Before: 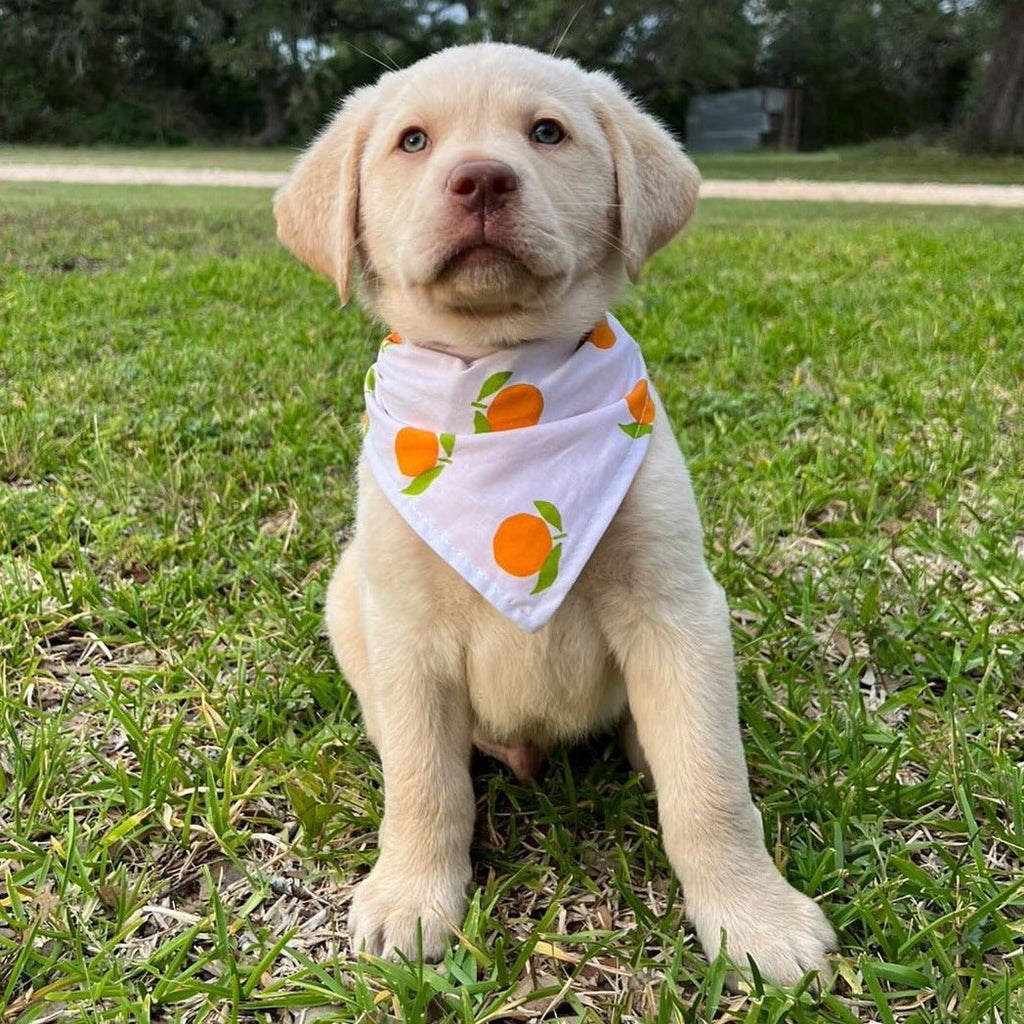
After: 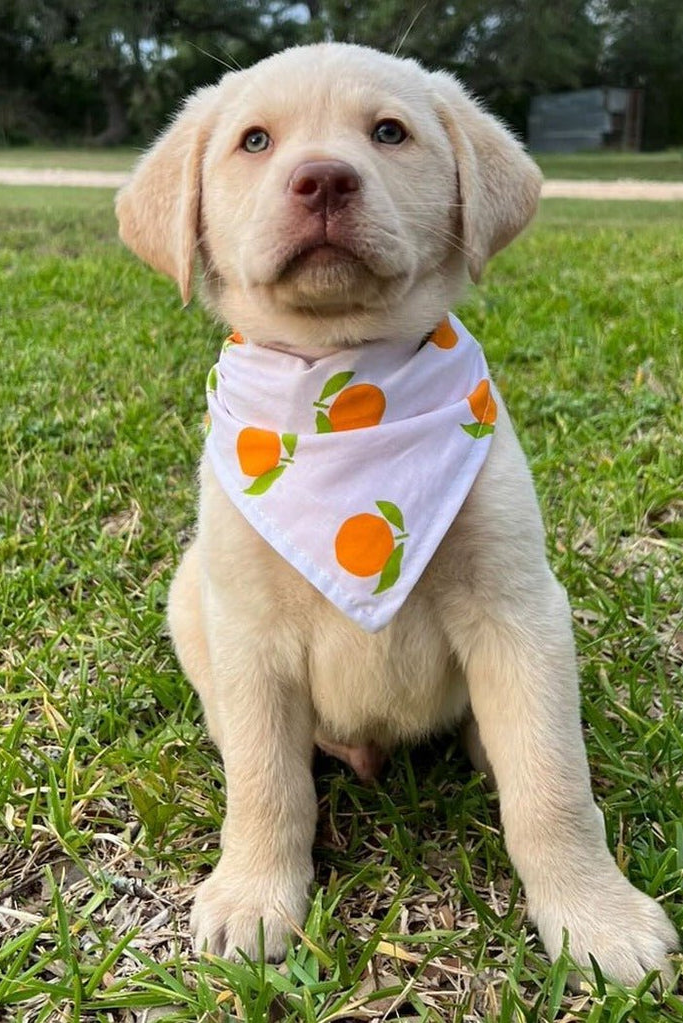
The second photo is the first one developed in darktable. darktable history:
crop and rotate: left 15.498%, right 17.763%
